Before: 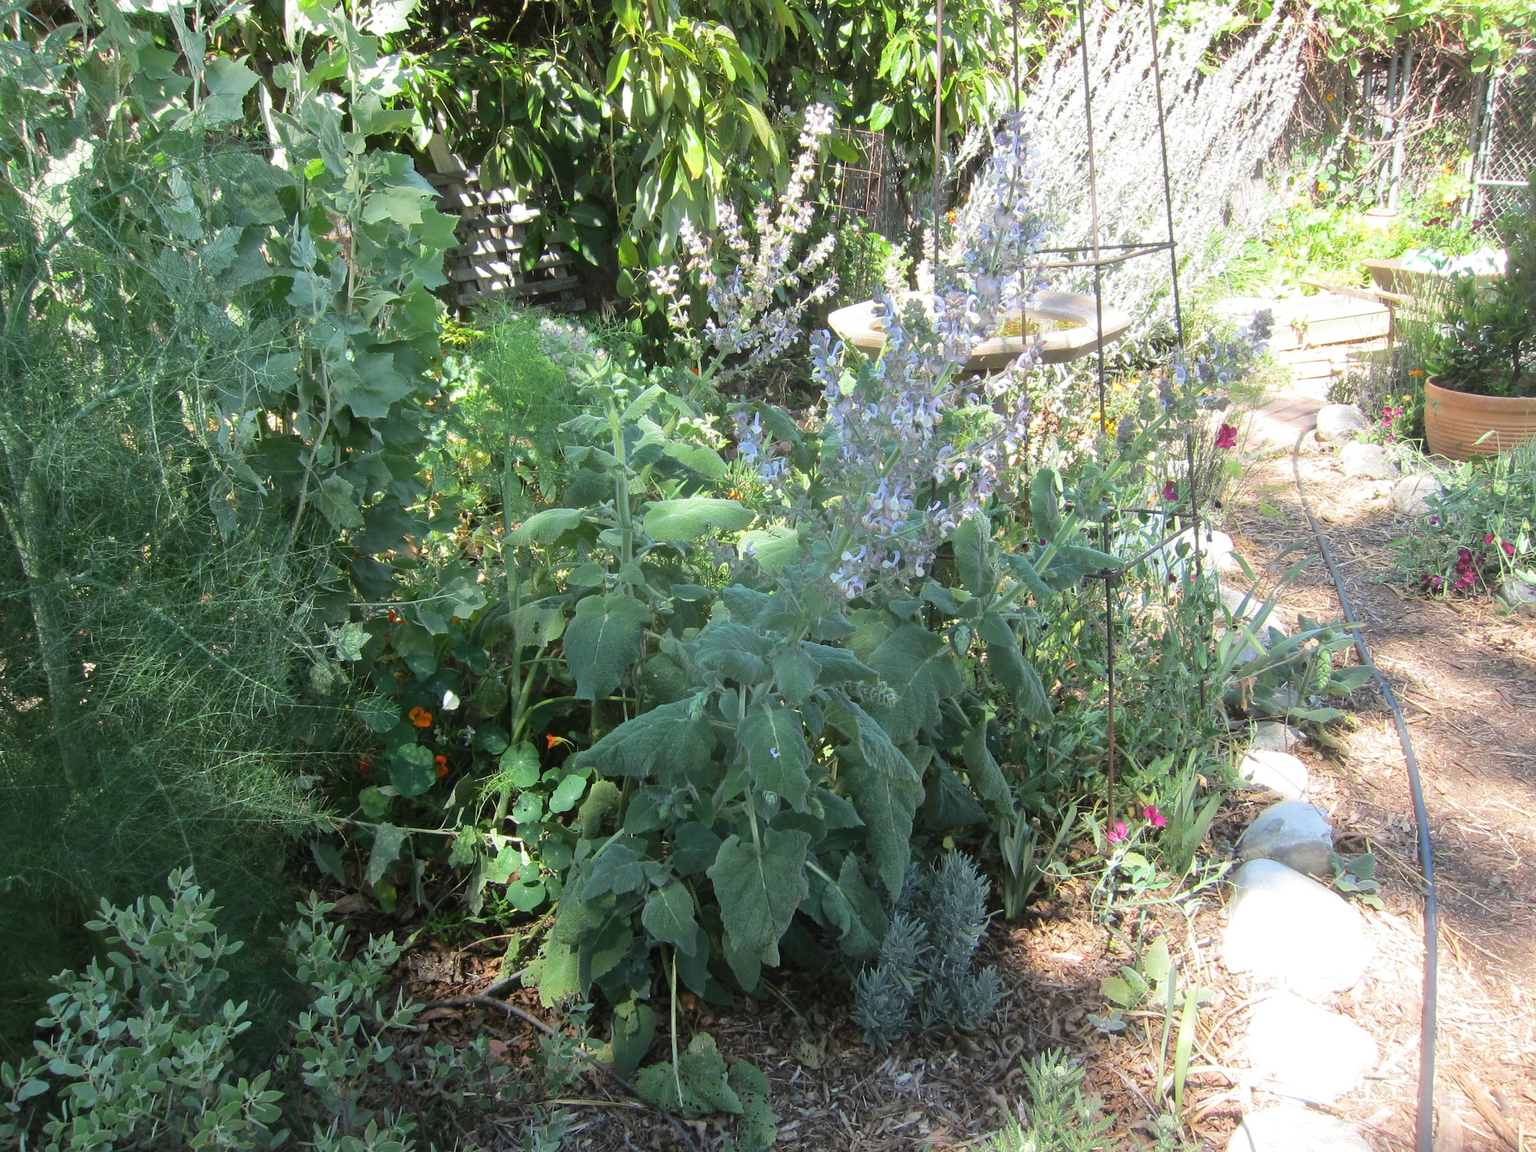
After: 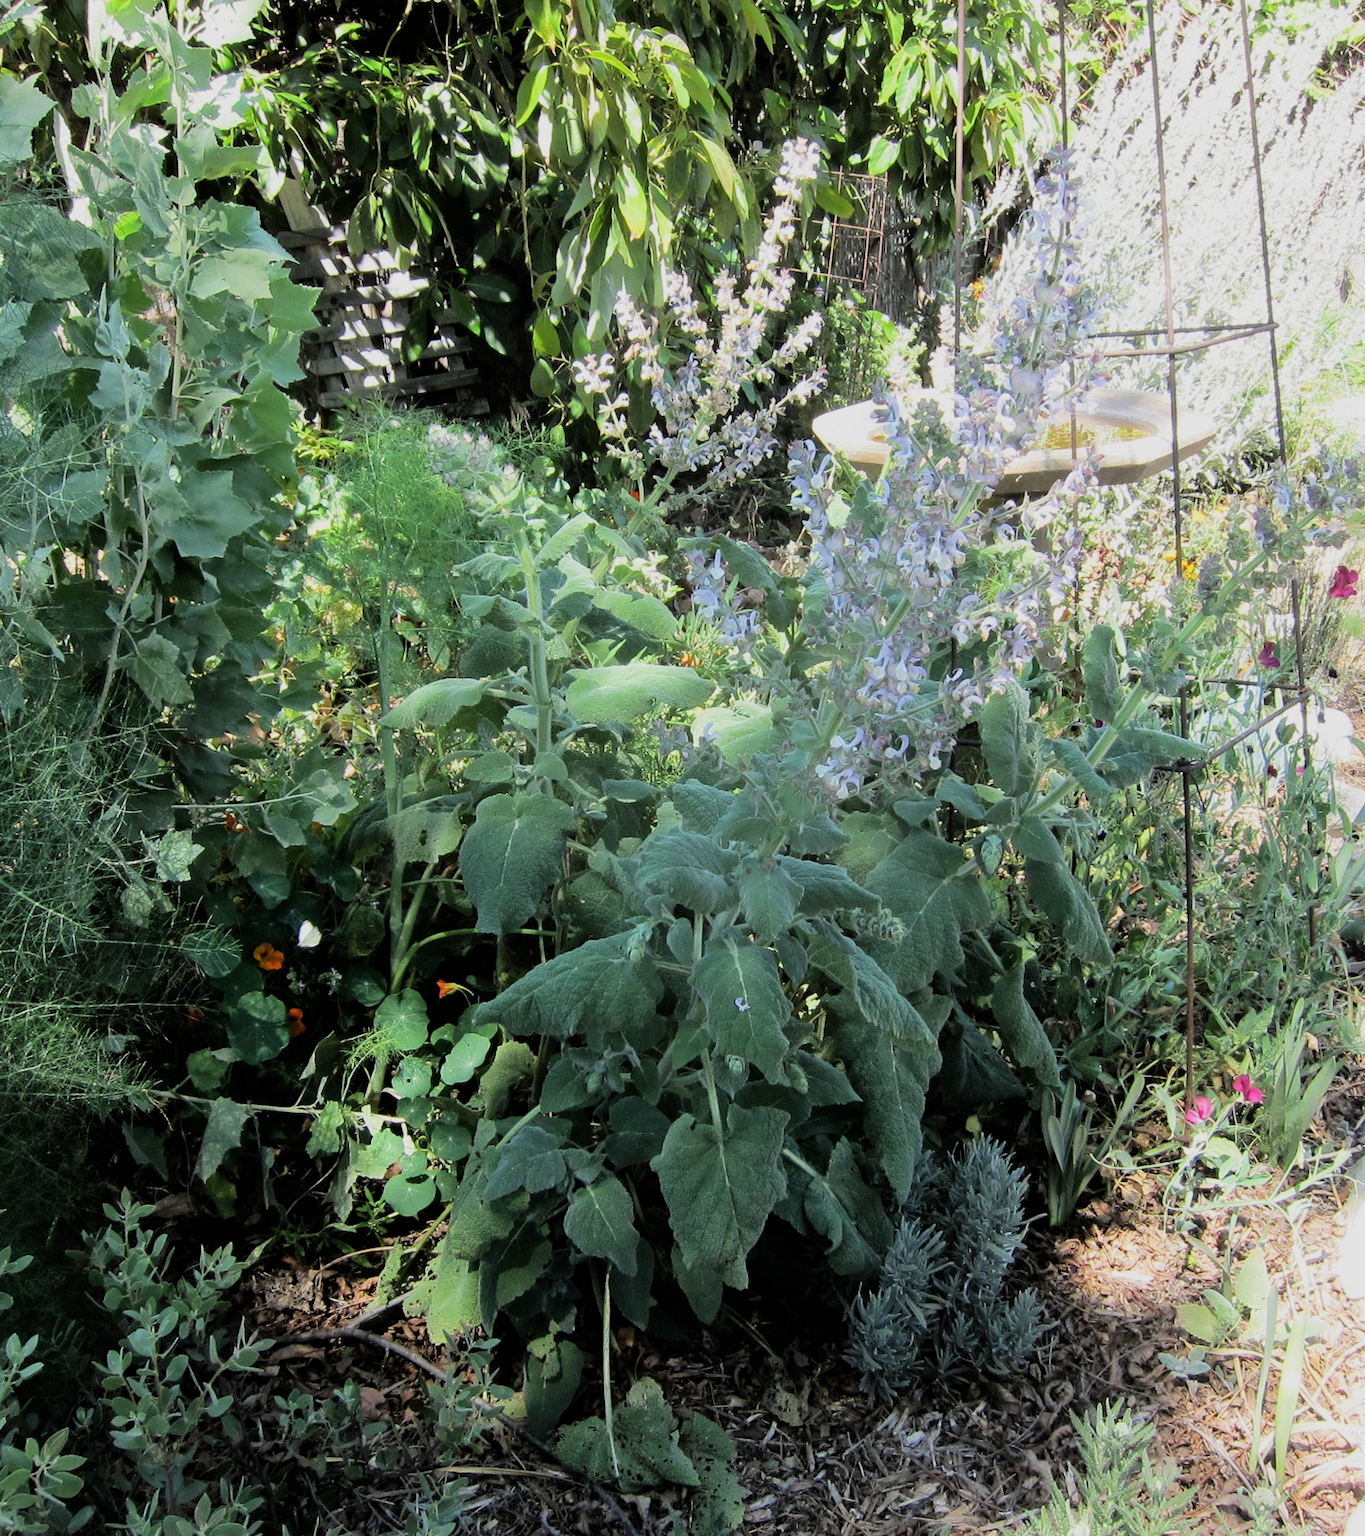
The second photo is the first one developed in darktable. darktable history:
filmic rgb: black relative exposure -5 EV, hardness 2.88, contrast 1.3, highlights saturation mix -30%
crop and rotate: left 14.292%, right 19.041%
